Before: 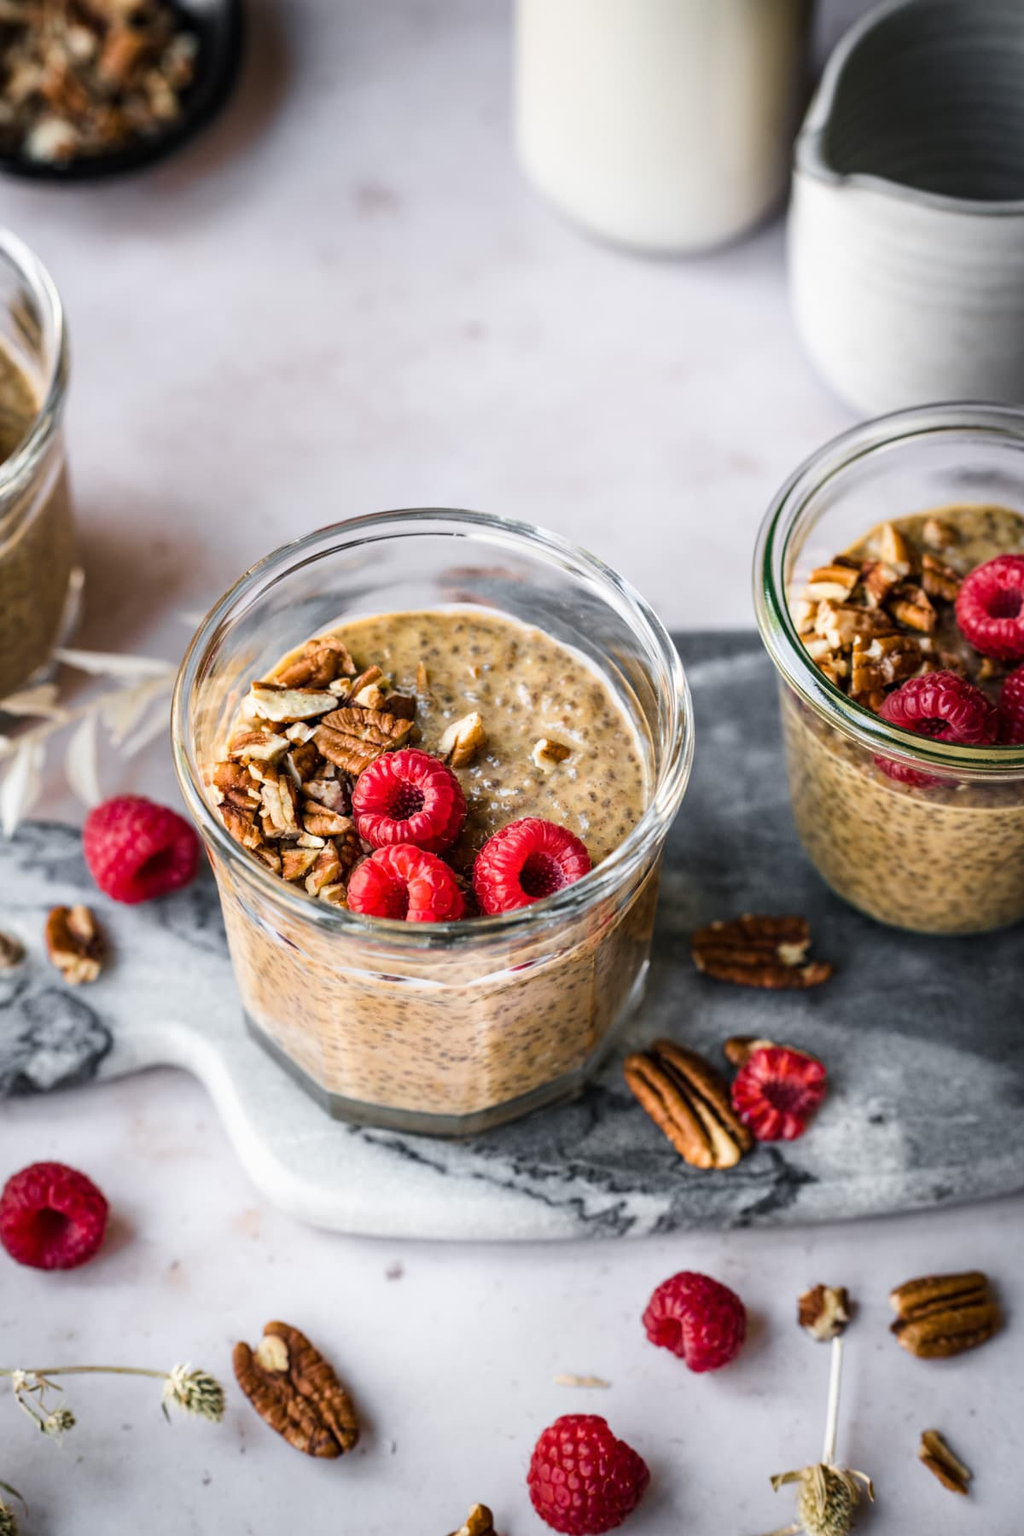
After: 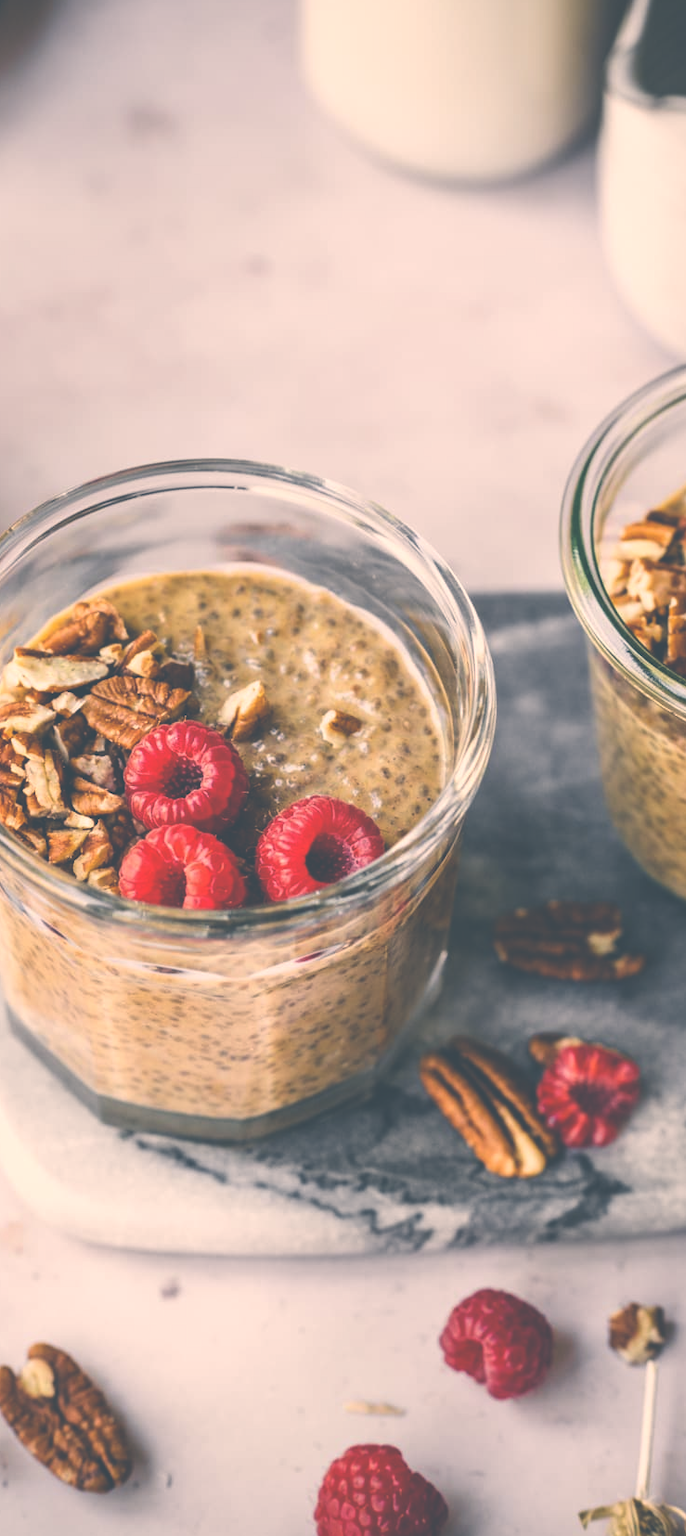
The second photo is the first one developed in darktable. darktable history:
crop and rotate: left 23.26%, top 5.644%, right 14.996%, bottom 2.358%
color correction: highlights a* 10.3, highlights b* 14.26, shadows a* -10, shadows b* -14.94
exposure: black level correction -0.062, exposure -0.049 EV, compensate highlight preservation false
